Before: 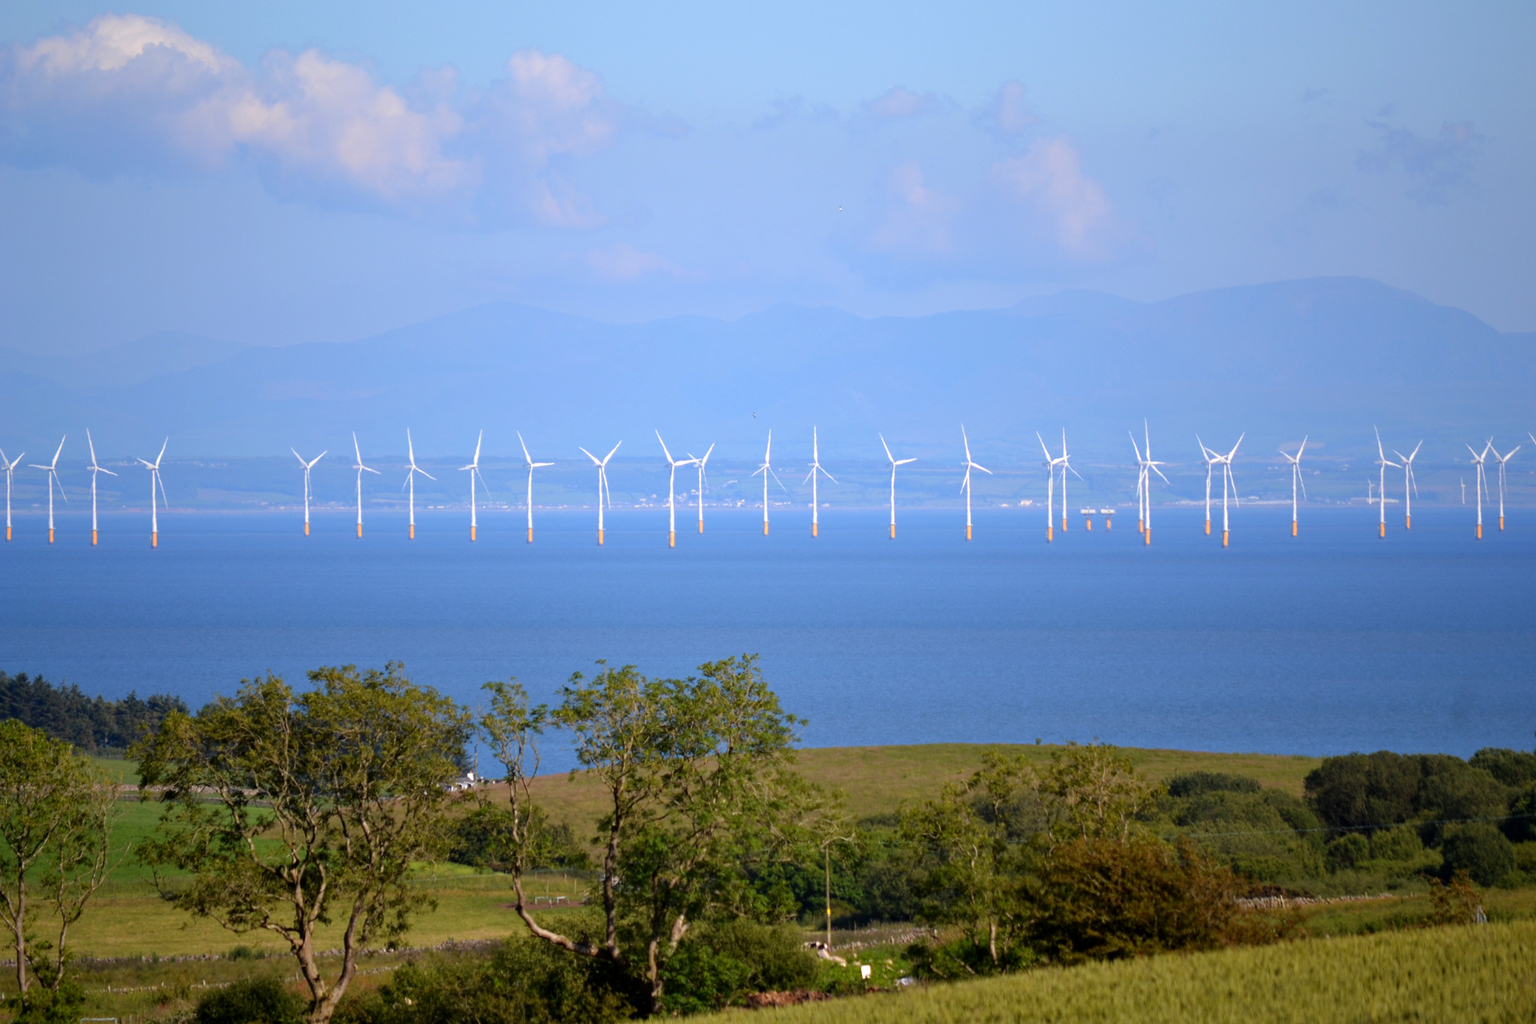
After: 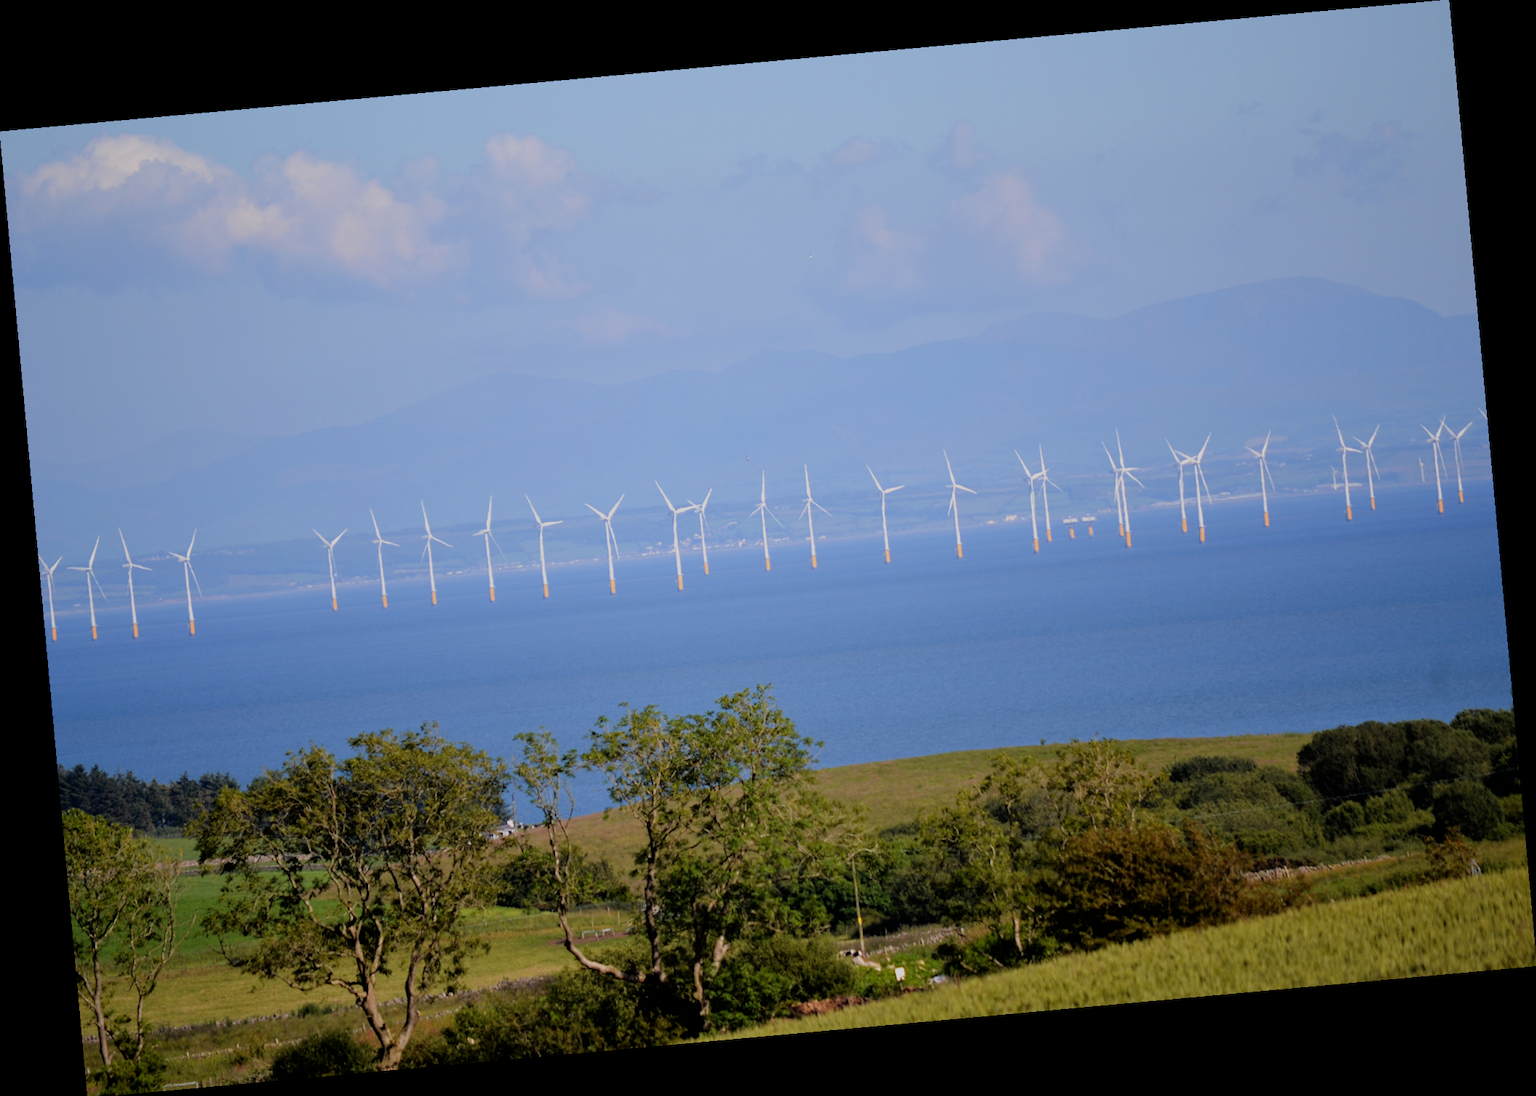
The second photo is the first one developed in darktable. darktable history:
rotate and perspective: rotation -5.2°, automatic cropping off
filmic rgb: black relative exposure -7.32 EV, white relative exposure 5.09 EV, hardness 3.2
